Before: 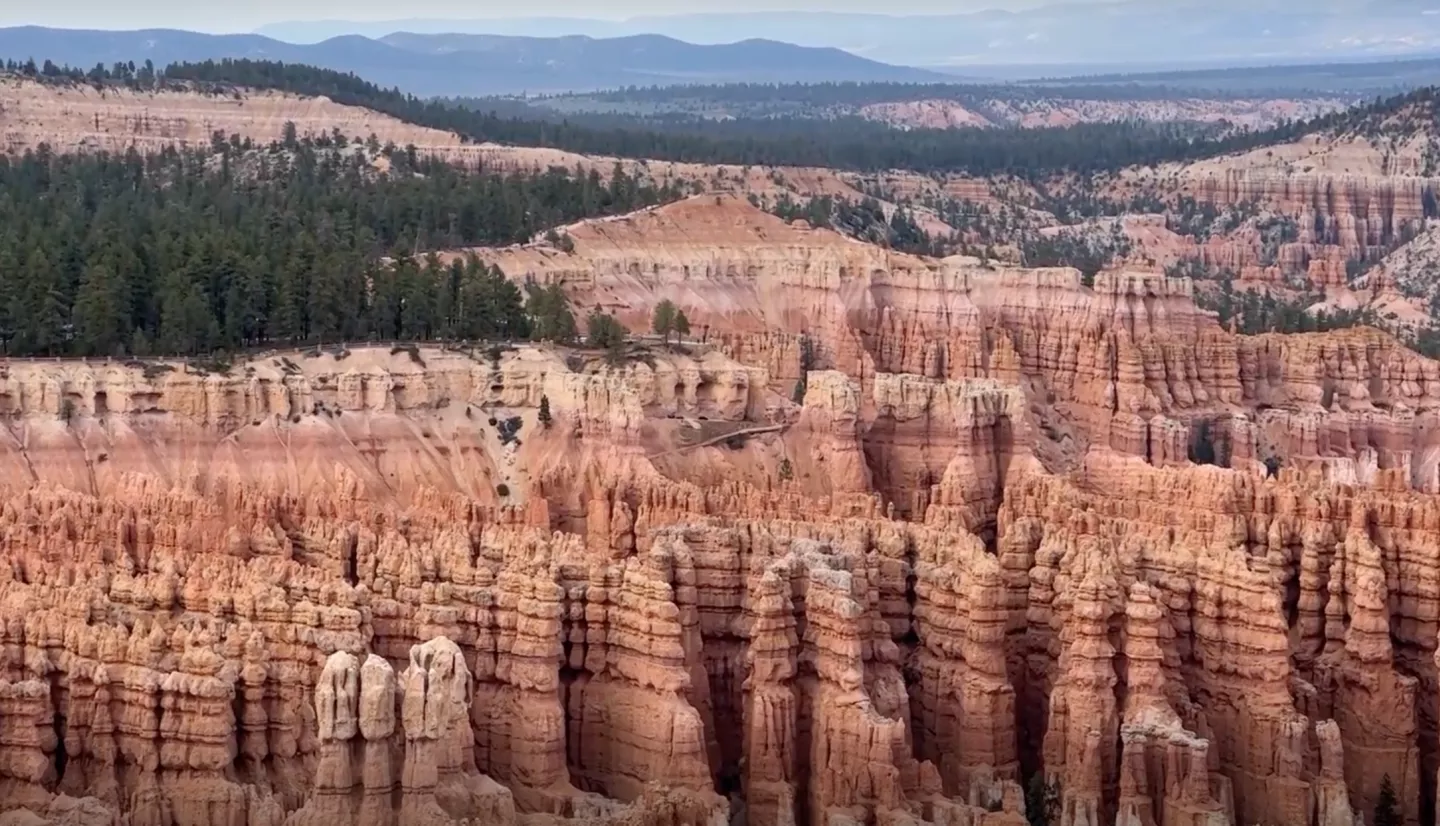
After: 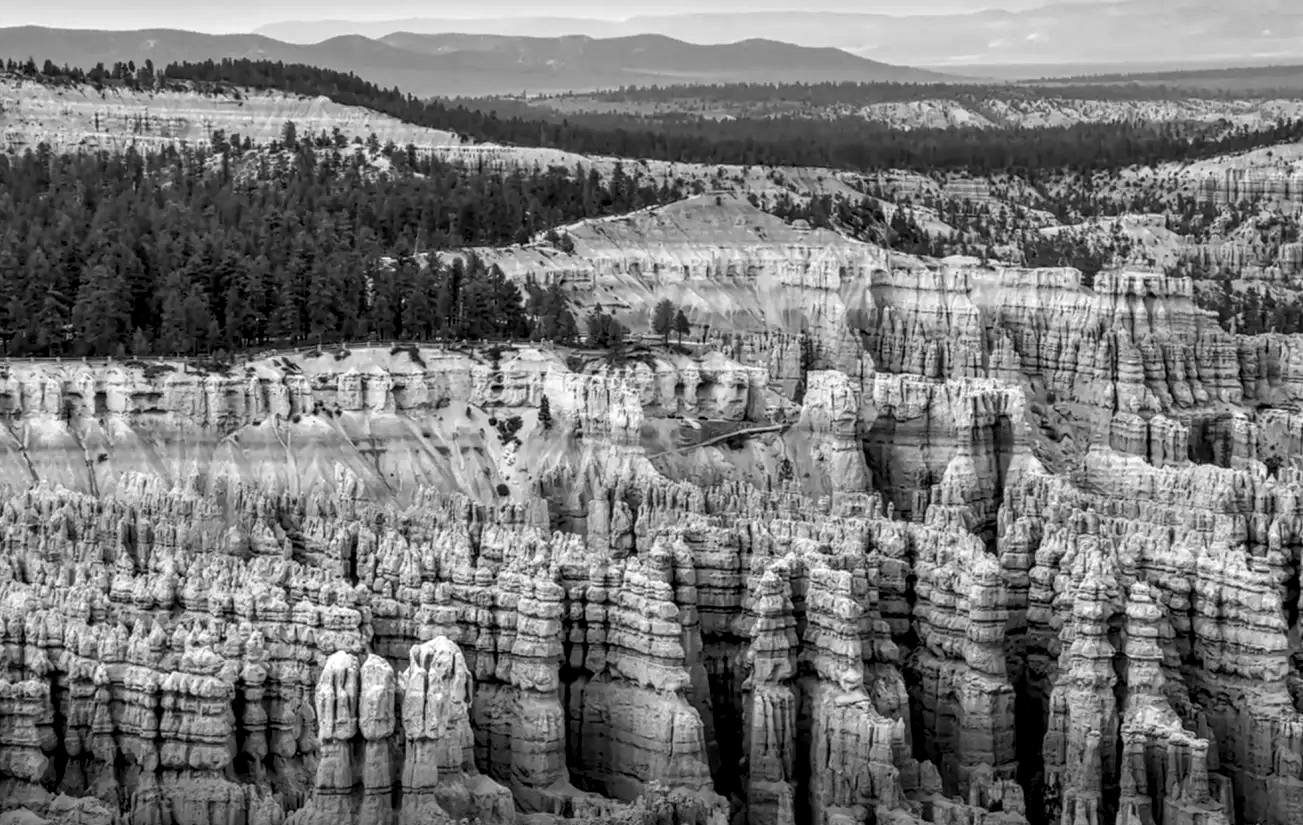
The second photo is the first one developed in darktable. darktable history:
monochrome: size 1
local contrast: highlights 0%, shadows 0%, detail 182%
crop: right 9.509%, bottom 0.031%
